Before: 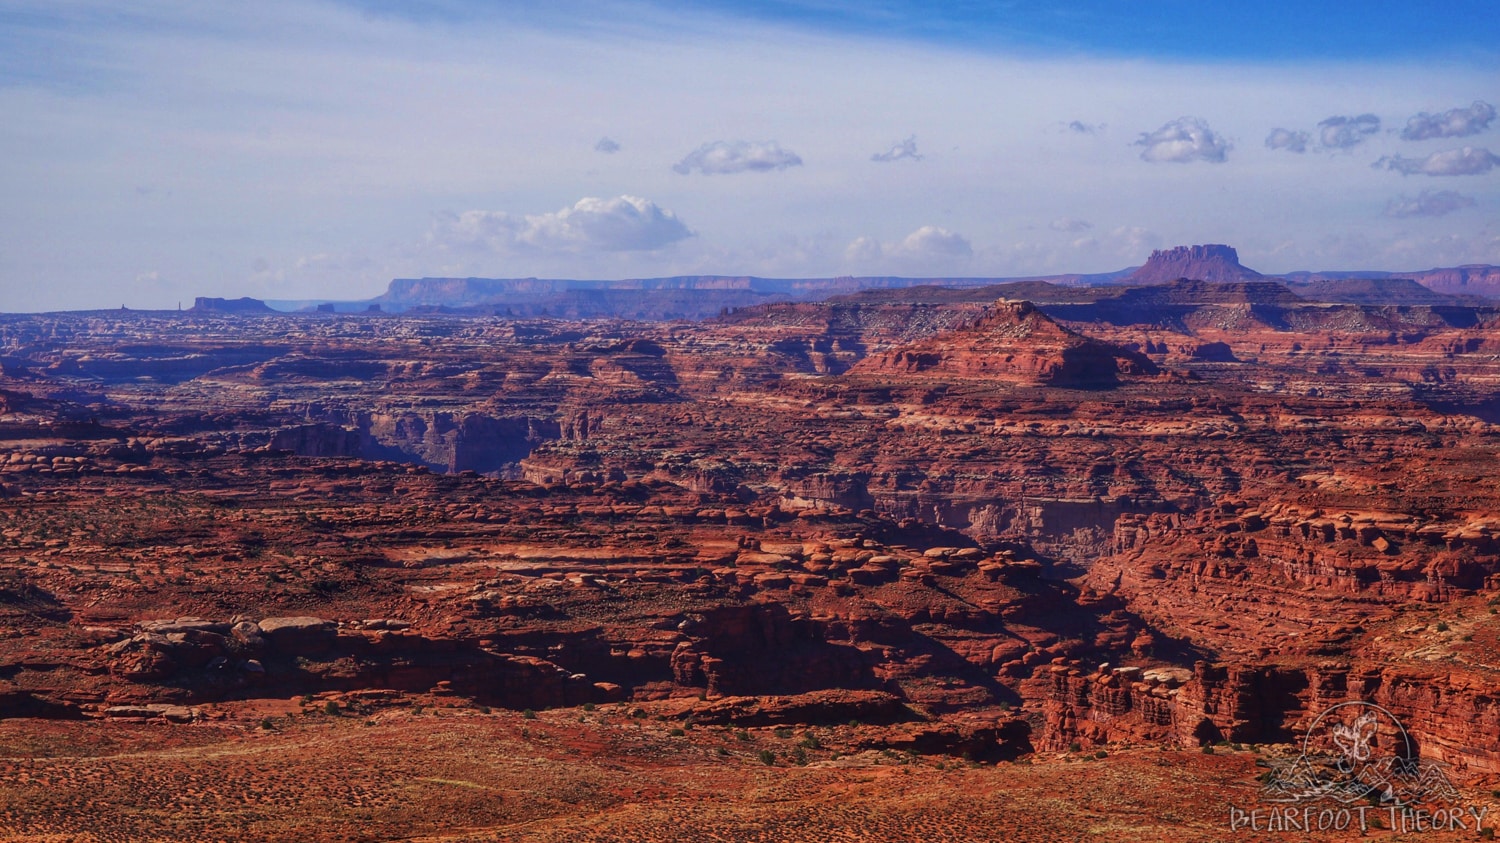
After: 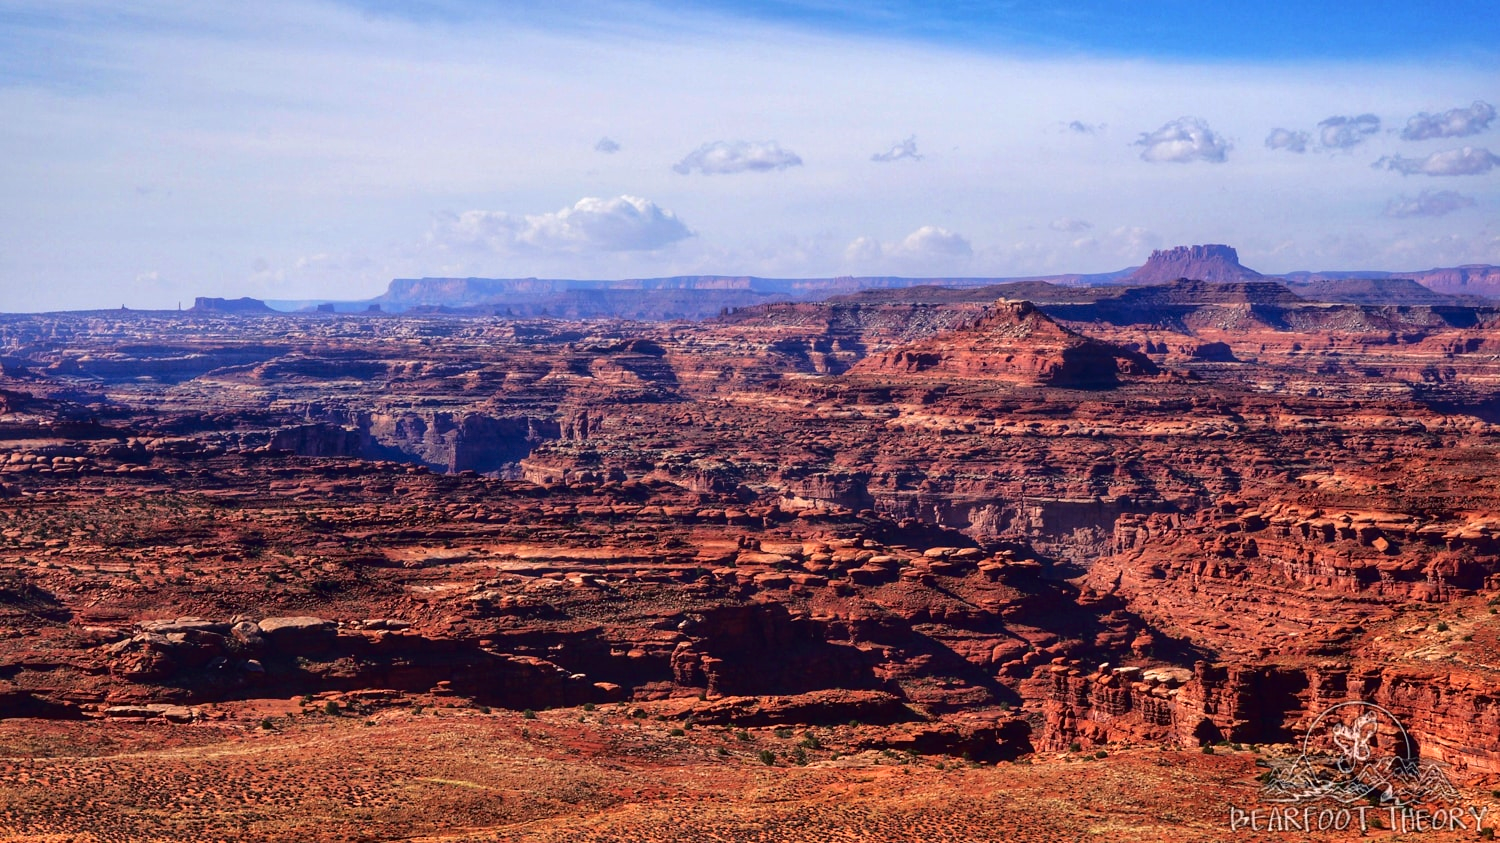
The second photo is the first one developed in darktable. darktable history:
fill light: exposure -2 EV, width 8.6
graduated density: rotation 5.63°, offset 76.9
exposure: exposure 1 EV, compensate highlight preservation false
